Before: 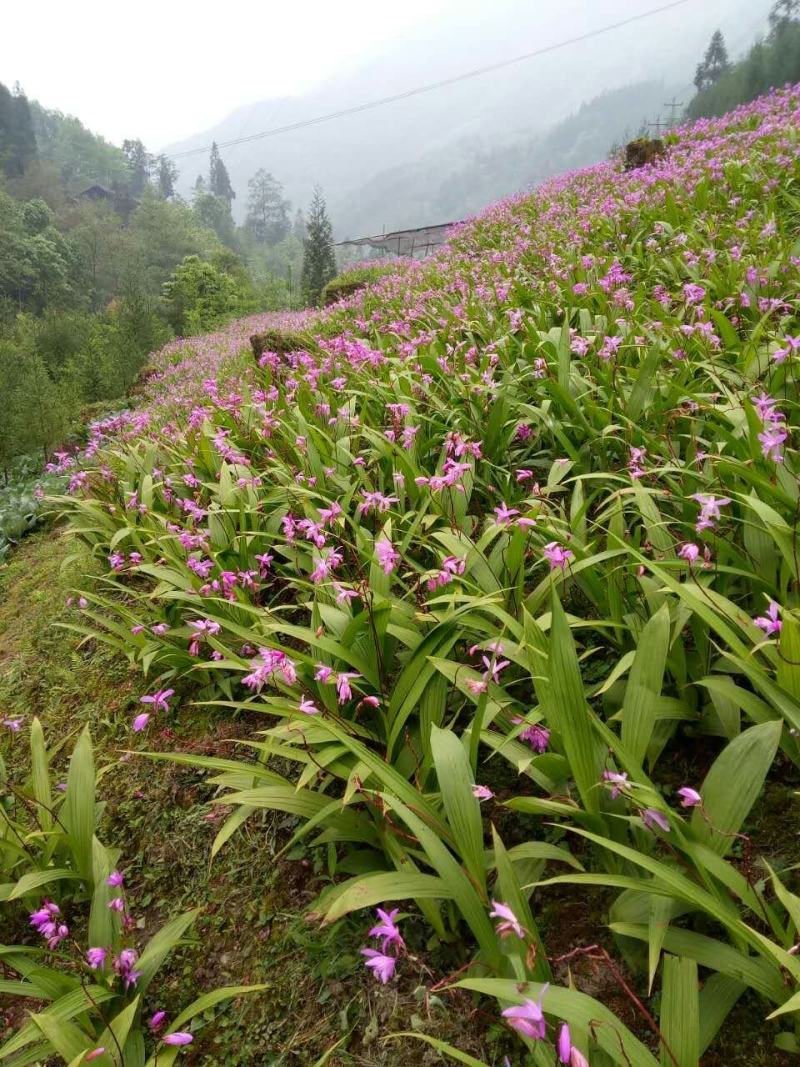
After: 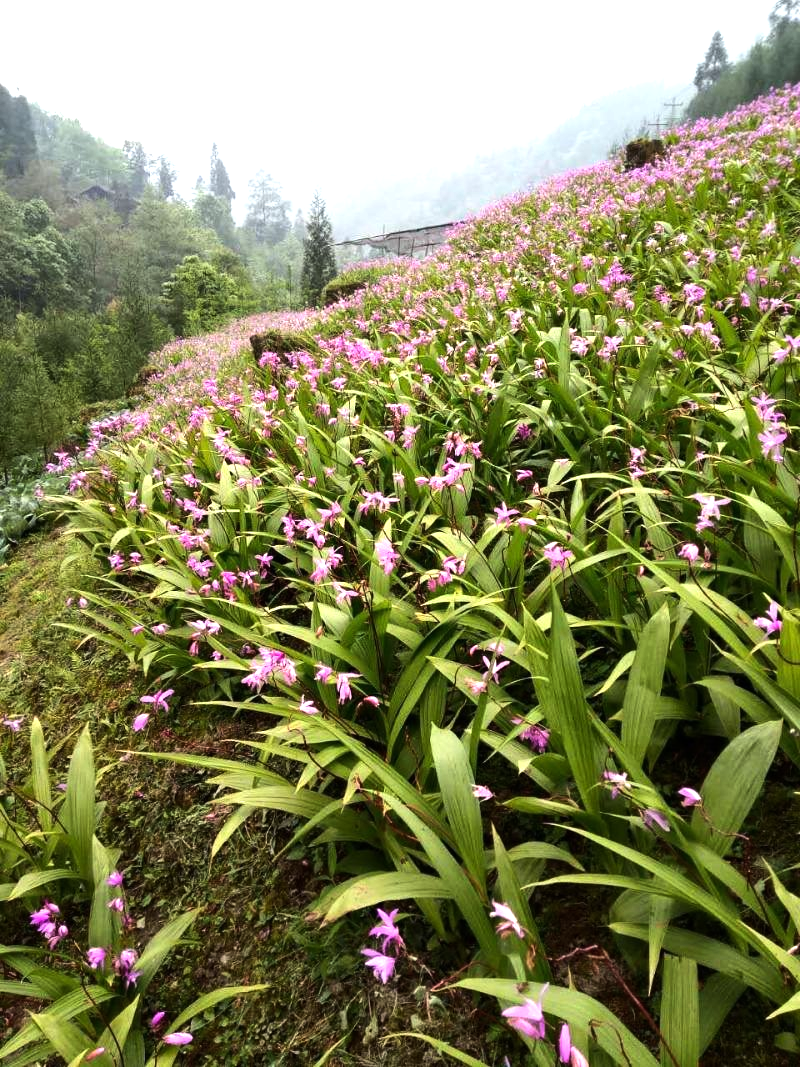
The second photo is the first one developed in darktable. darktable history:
tone equalizer: -8 EV -1.06 EV, -7 EV -0.973 EV, -6 EV -0.898 EV, -5 EV -0.547 EV, -3 EV 0.571 EV, -2 EV 0.847 EV, -1 EV 1 EV, +0 EV 1.07 EV, edges refinement/feathering 500, mask exposure compensation -1.57 EV, preserve details no
